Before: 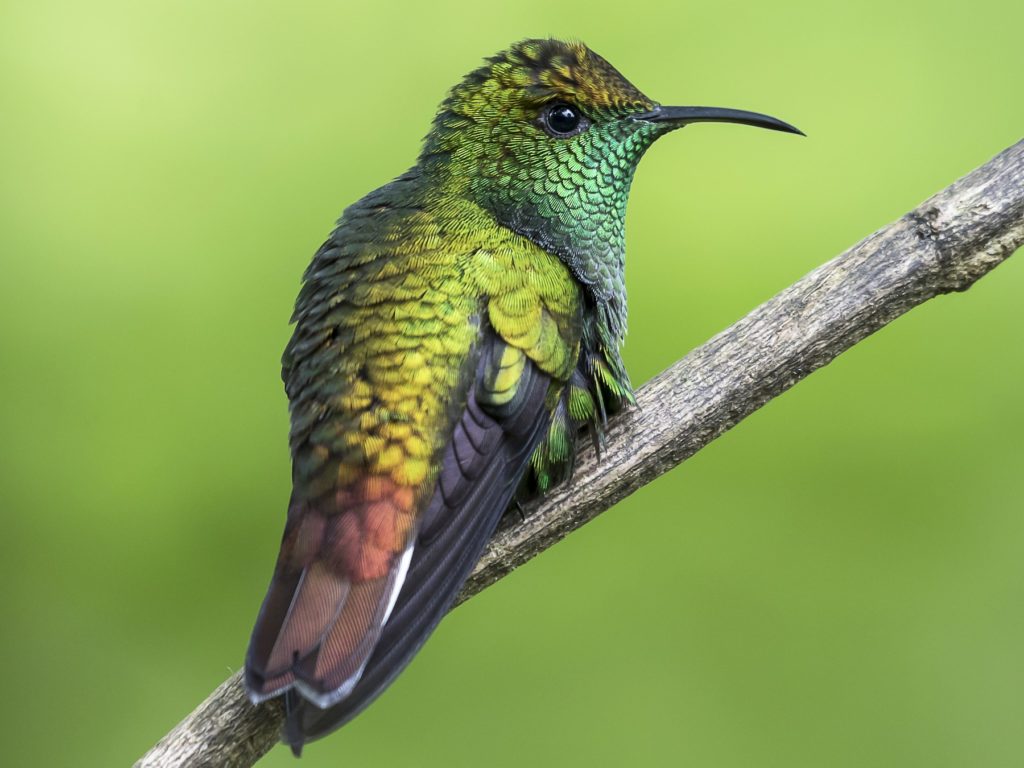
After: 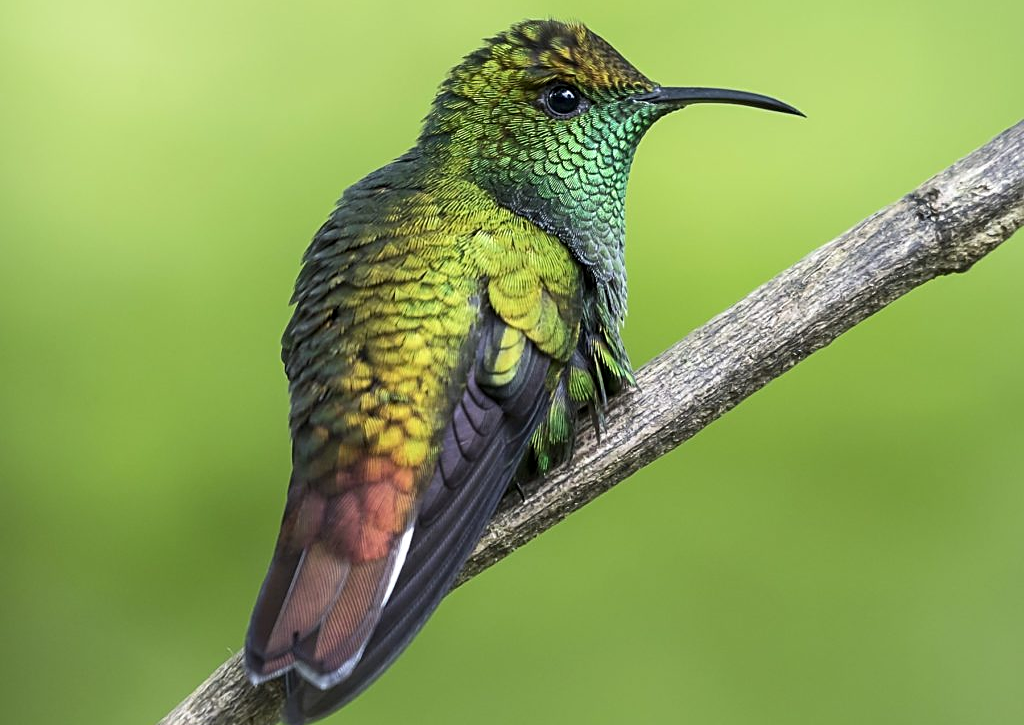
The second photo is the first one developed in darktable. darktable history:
sharpen: on, module defaults
crop and rotate: top 2.479%, bottom 3.018%
